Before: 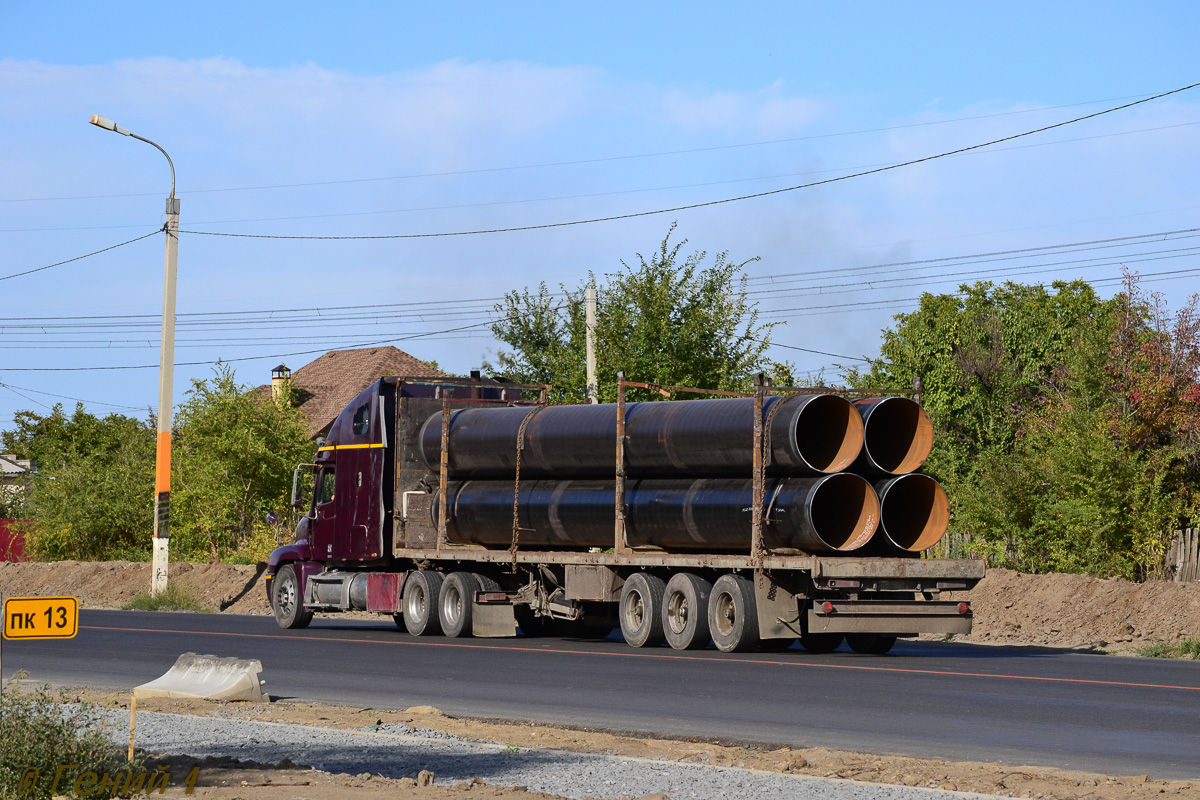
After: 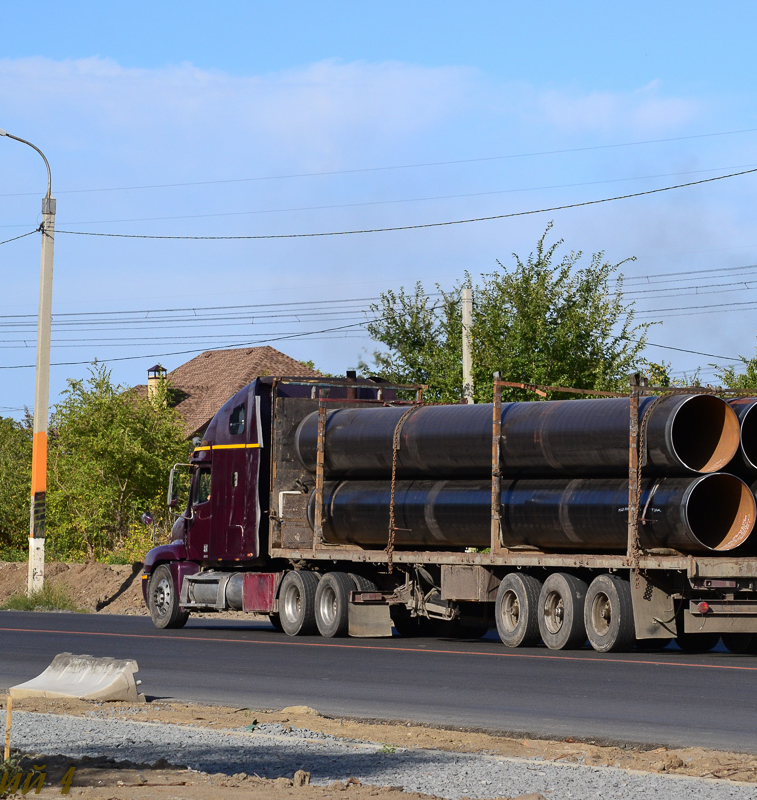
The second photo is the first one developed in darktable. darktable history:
crop: left 10.388%, right 26.517%
